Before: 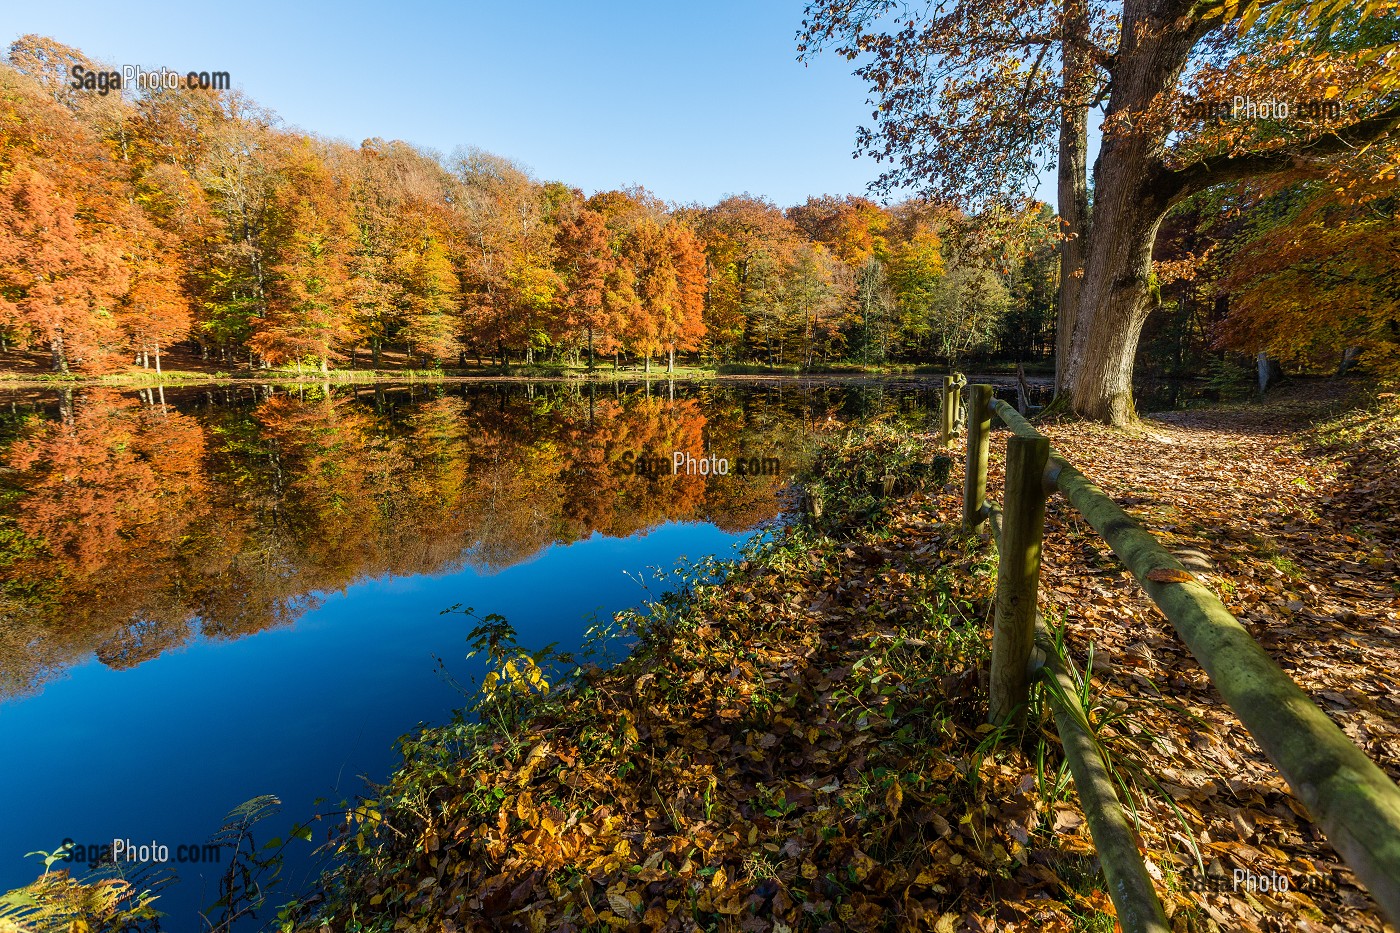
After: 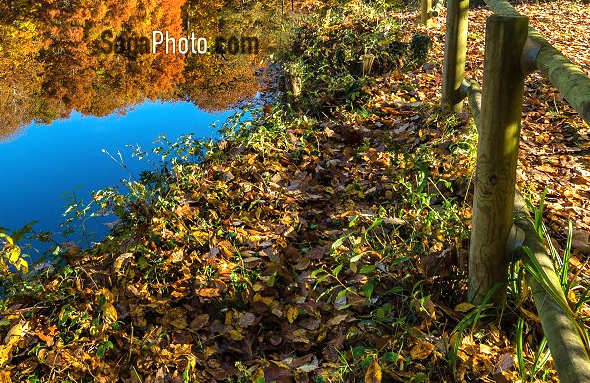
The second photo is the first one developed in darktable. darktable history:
crop: left 37.221%, top 45.169%, right 20.63%, bottom 13.777%
shadows and highlights: shadows 37.27, highlights -28.18, soften with gaussian
exposure: black level correction 0, exposure 0.7 EV, compensate exposure bias true, compensate highlight preservation false
